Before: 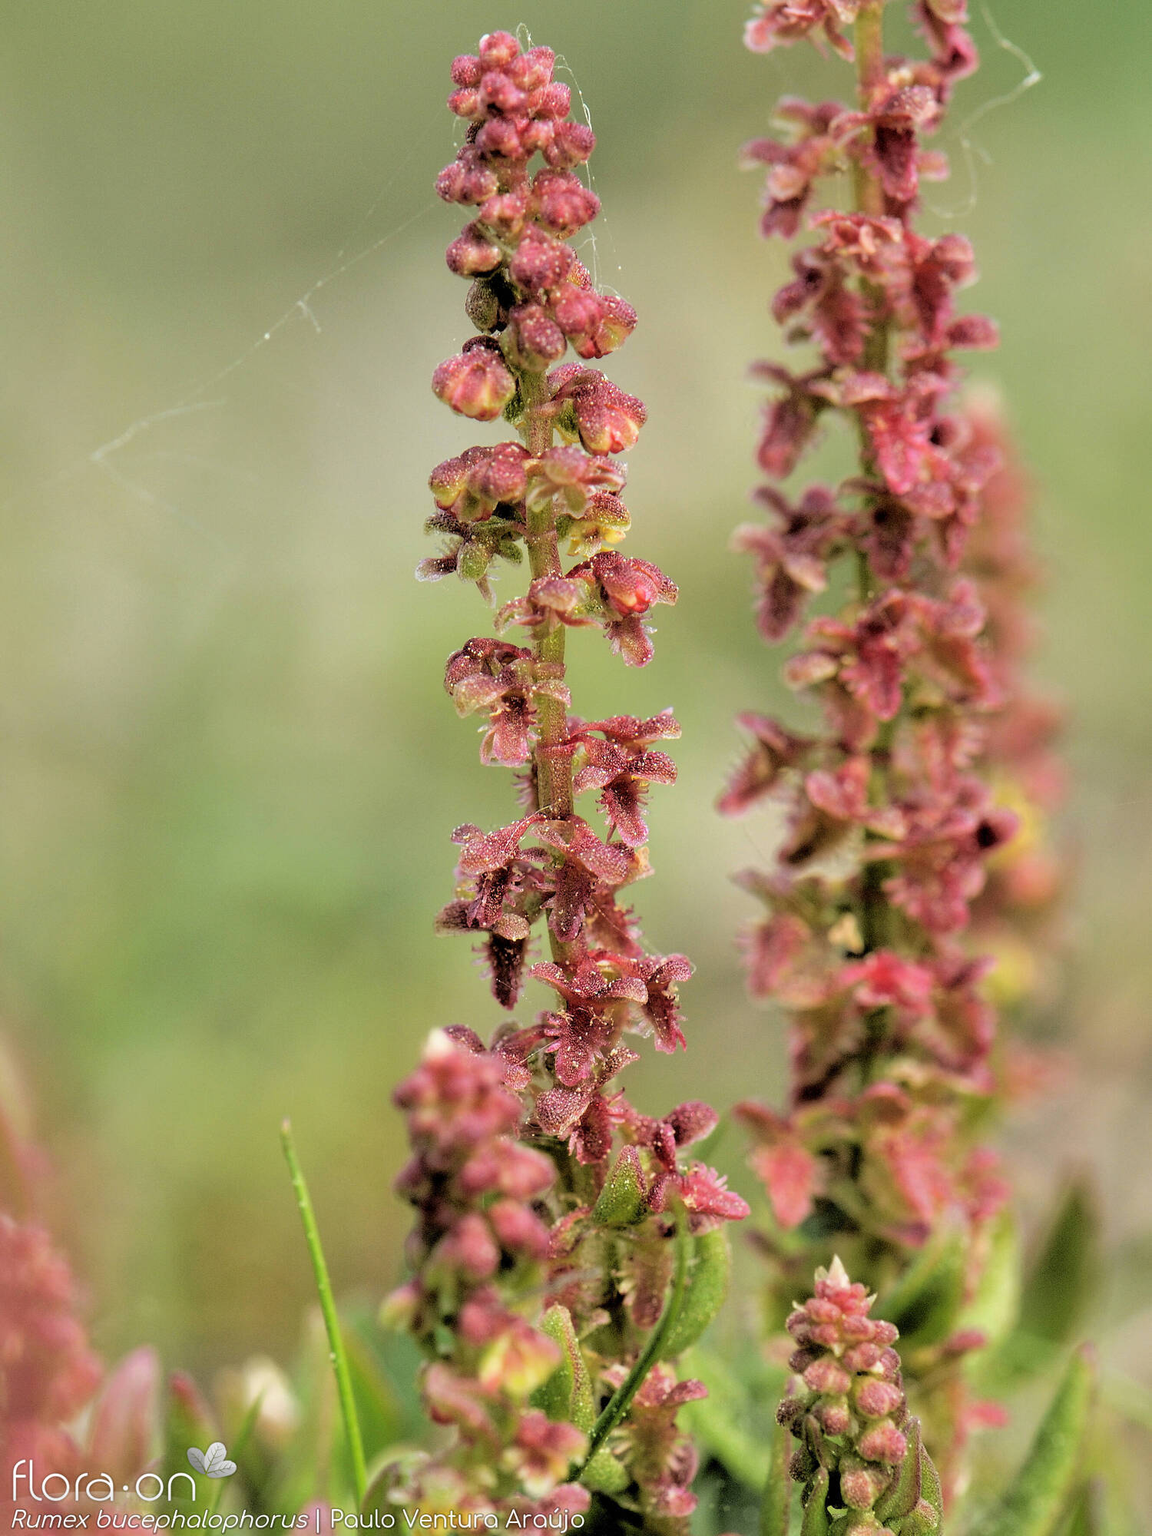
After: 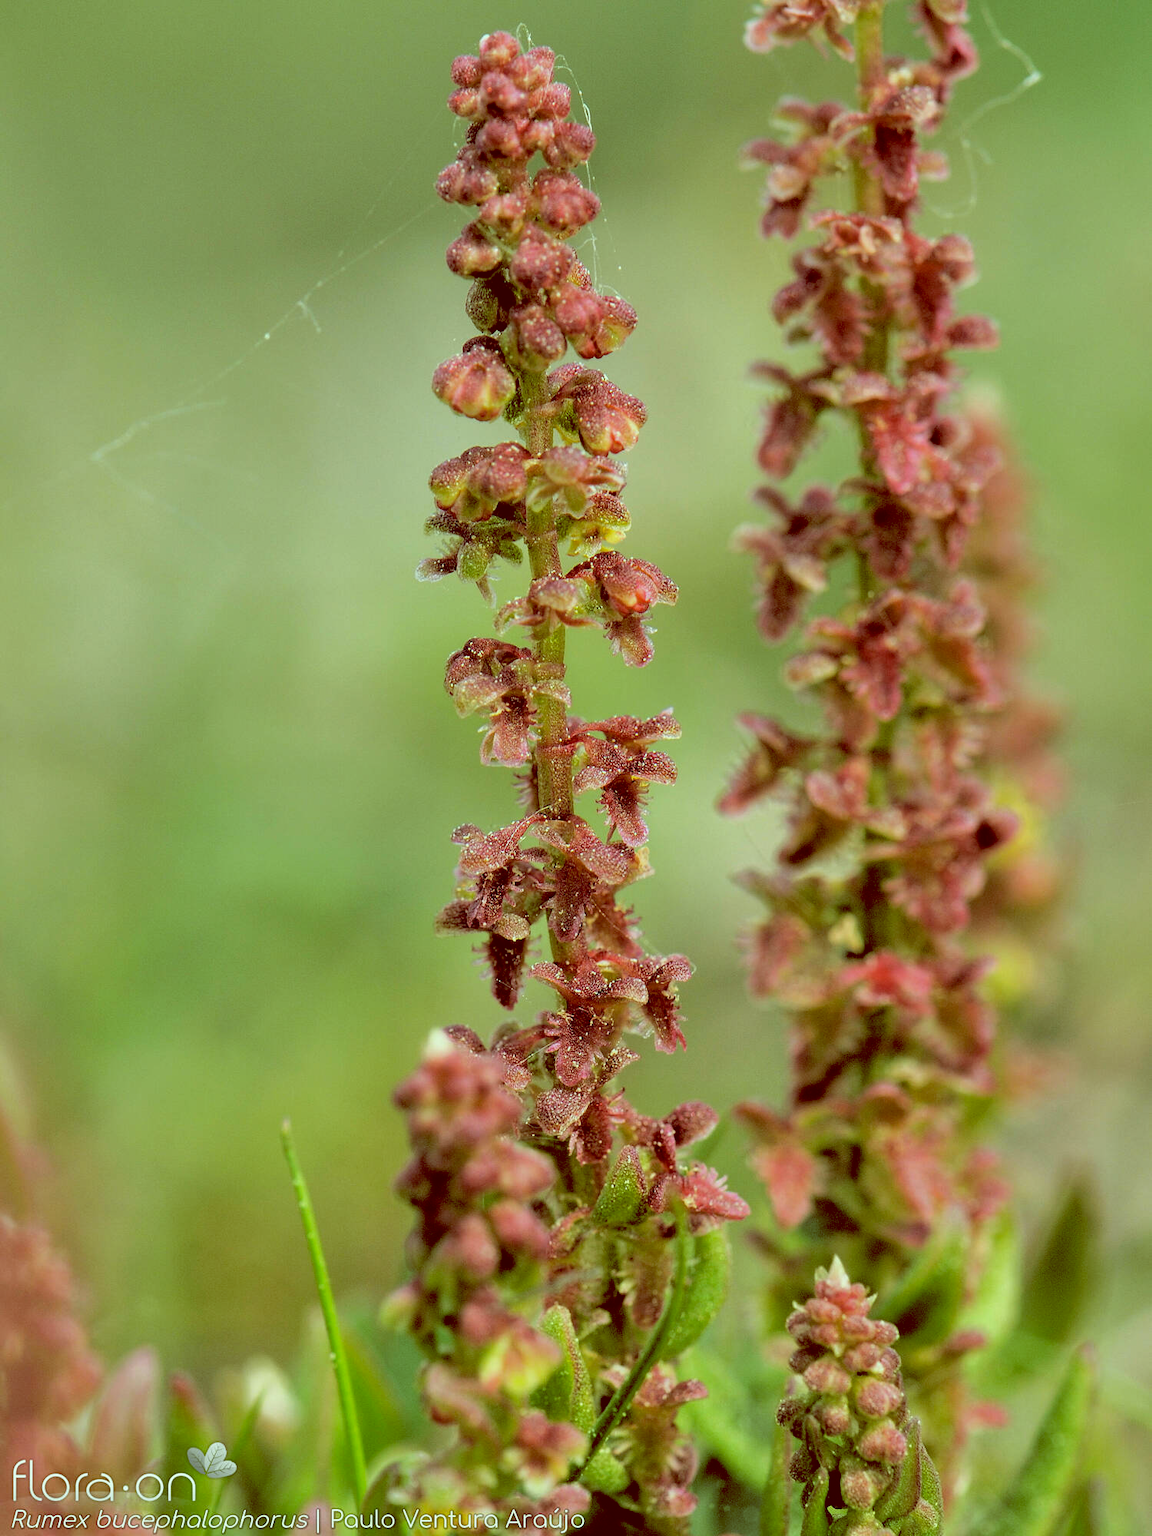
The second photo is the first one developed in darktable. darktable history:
white balance: red 0.983, blue 1.036
color balance: lift [1, 1.015, 0.987, 0.985], gamma [1, 0.959, 1.042, 0.958], gain [0.927, 0.938, 1.072, 0.928], contrast 1.5%
